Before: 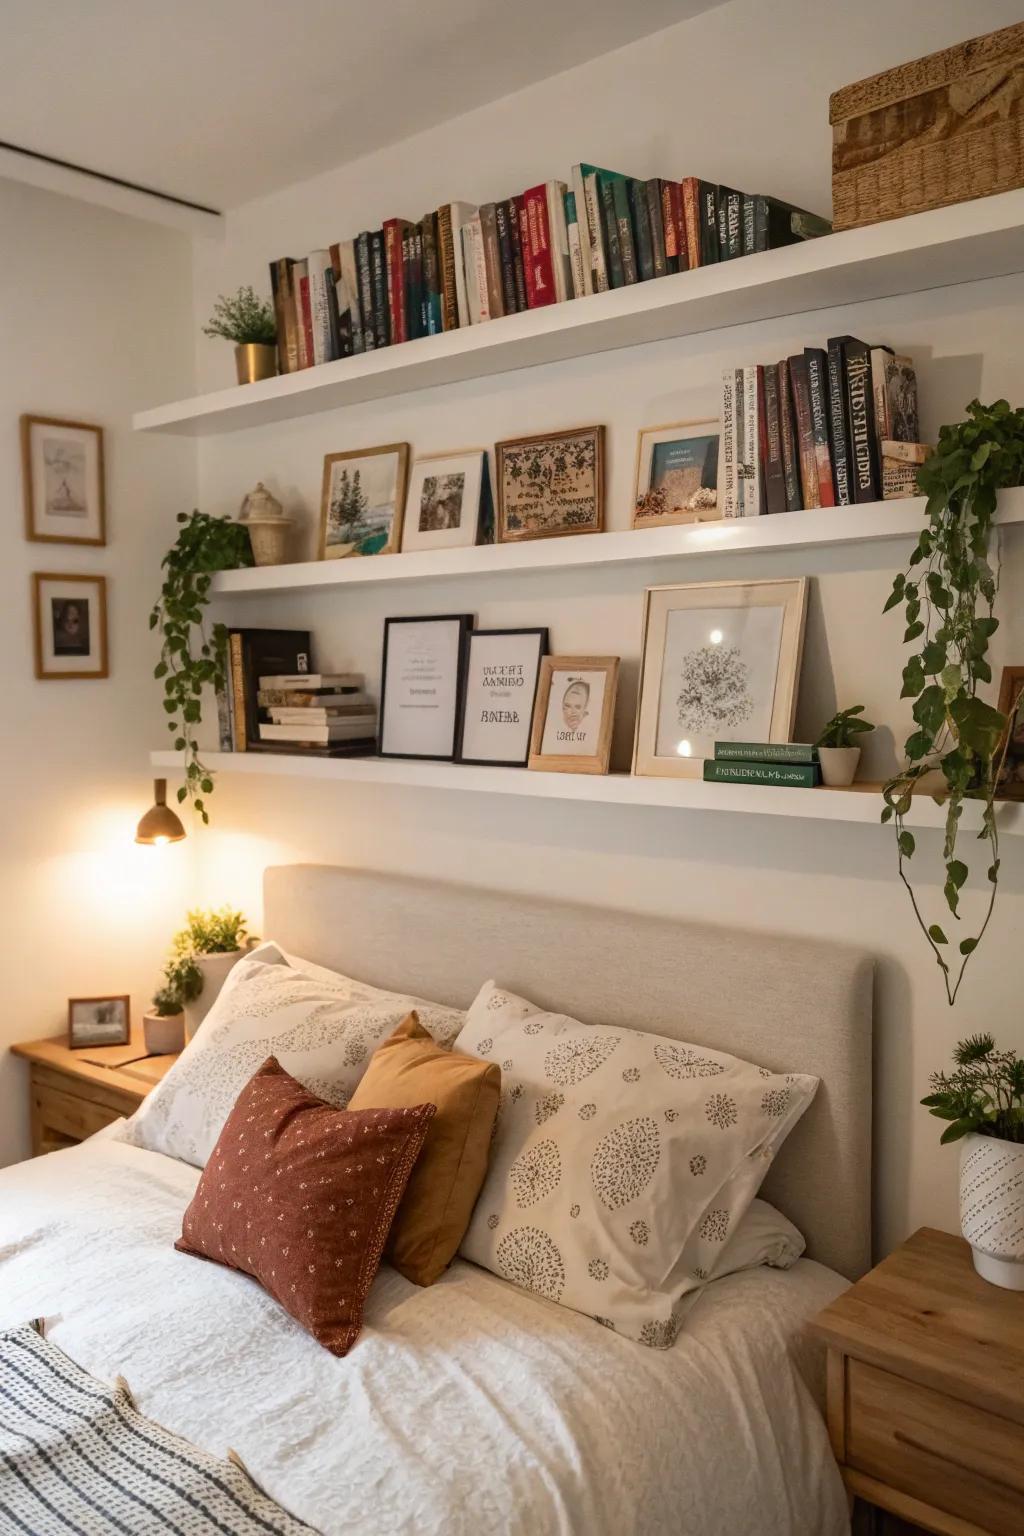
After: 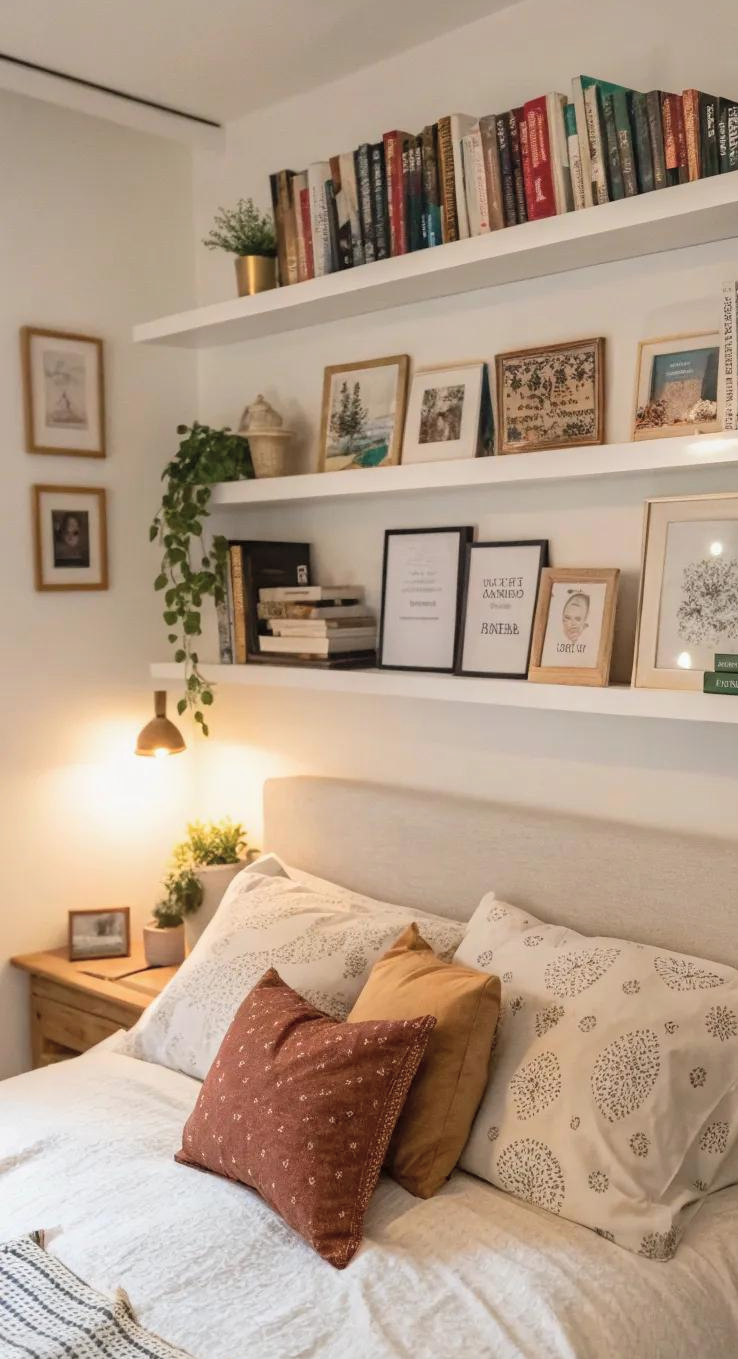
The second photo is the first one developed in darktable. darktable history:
contrast brightness saturation: brightness 0.144
exposure: exposure -0.181 EV, compensate exposure bias true, compensate highlight preservation false
crop: top 5.775%, right 27.912%, bottom 5.732%
local contrast: highlights 103%, shadows 101%, detail 120%, midtone range 0.2
